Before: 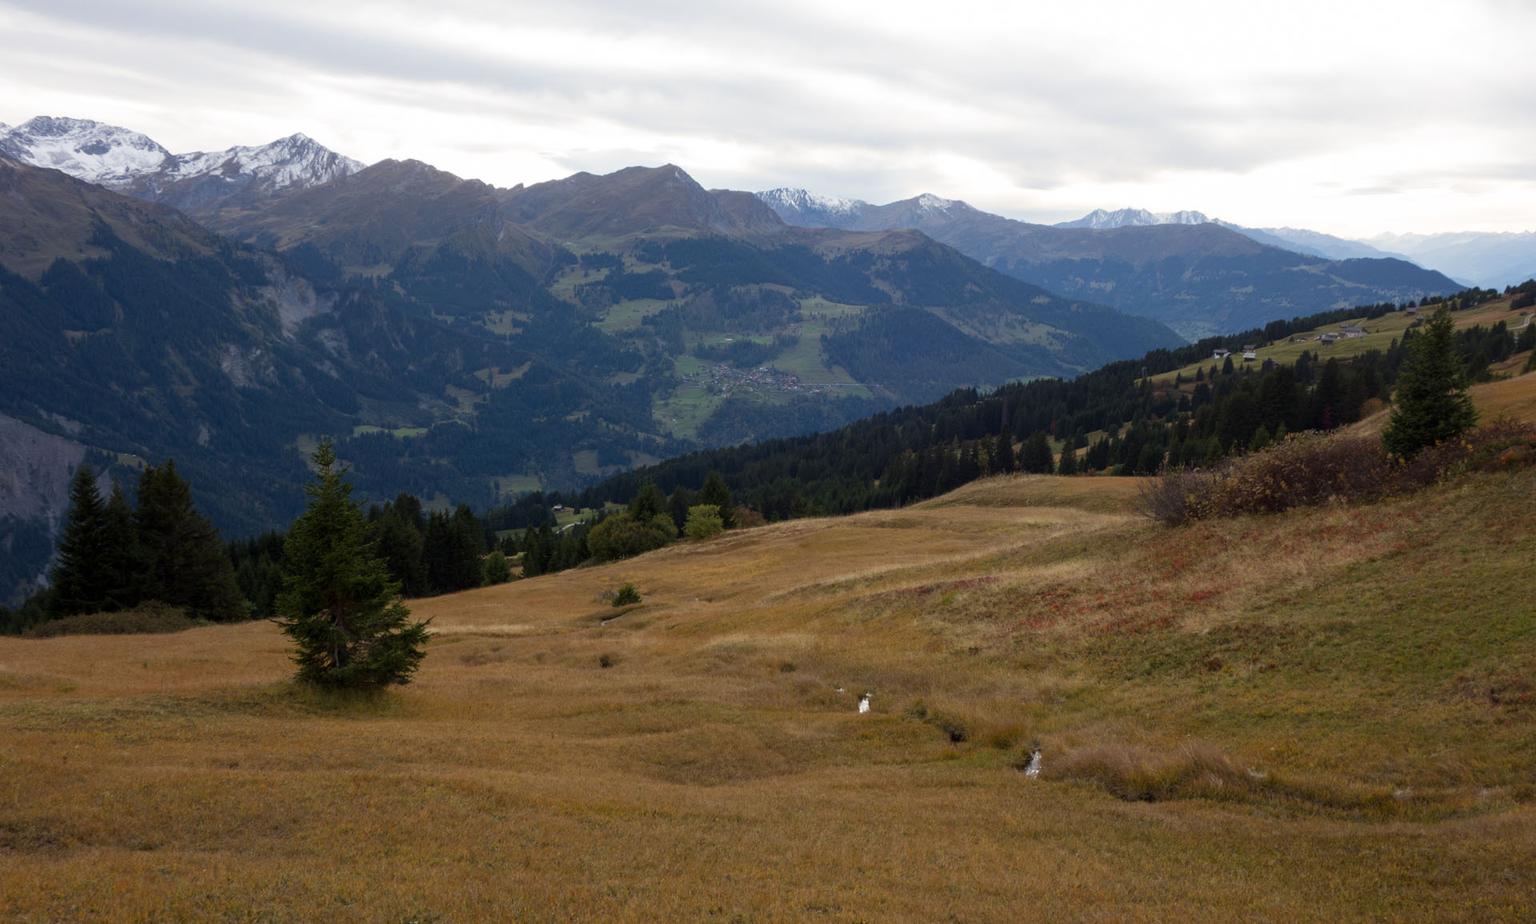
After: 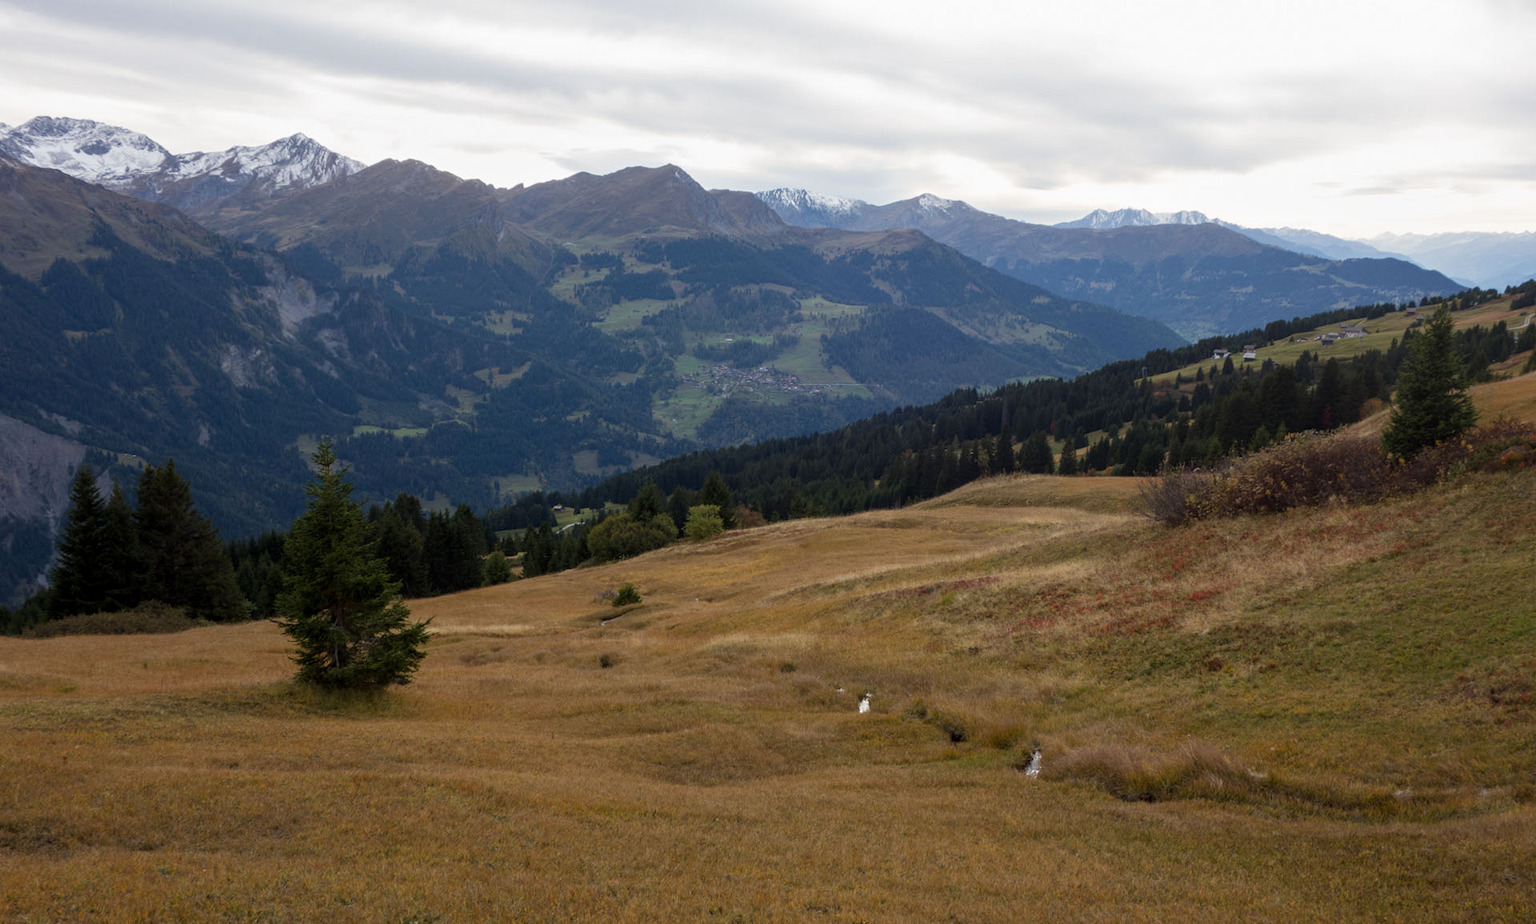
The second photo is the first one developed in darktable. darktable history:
local contrast: detail 115%
